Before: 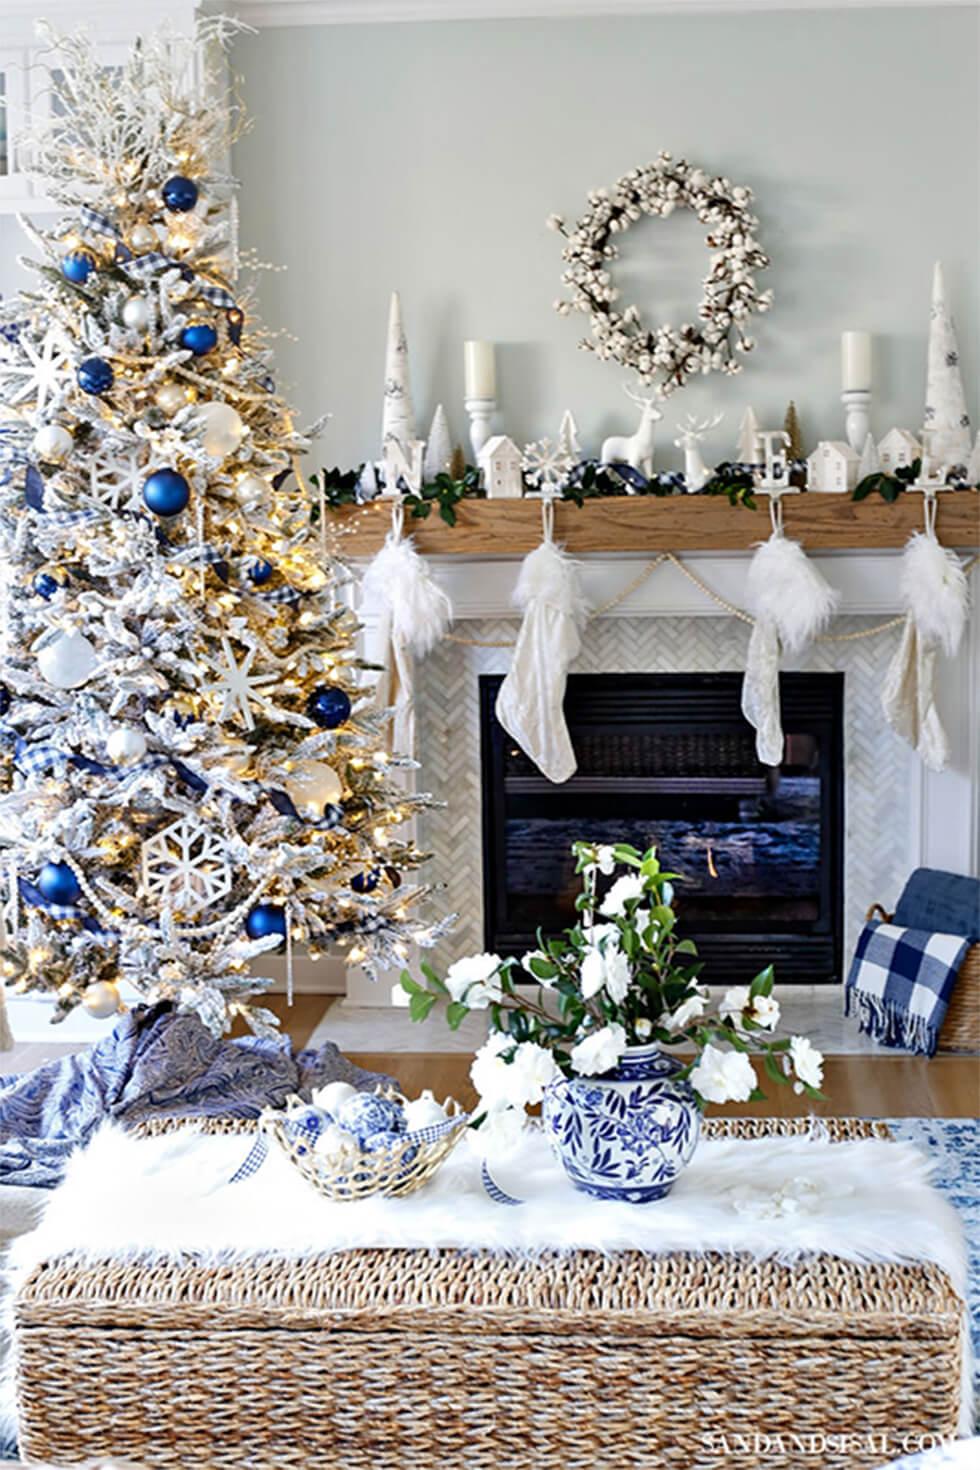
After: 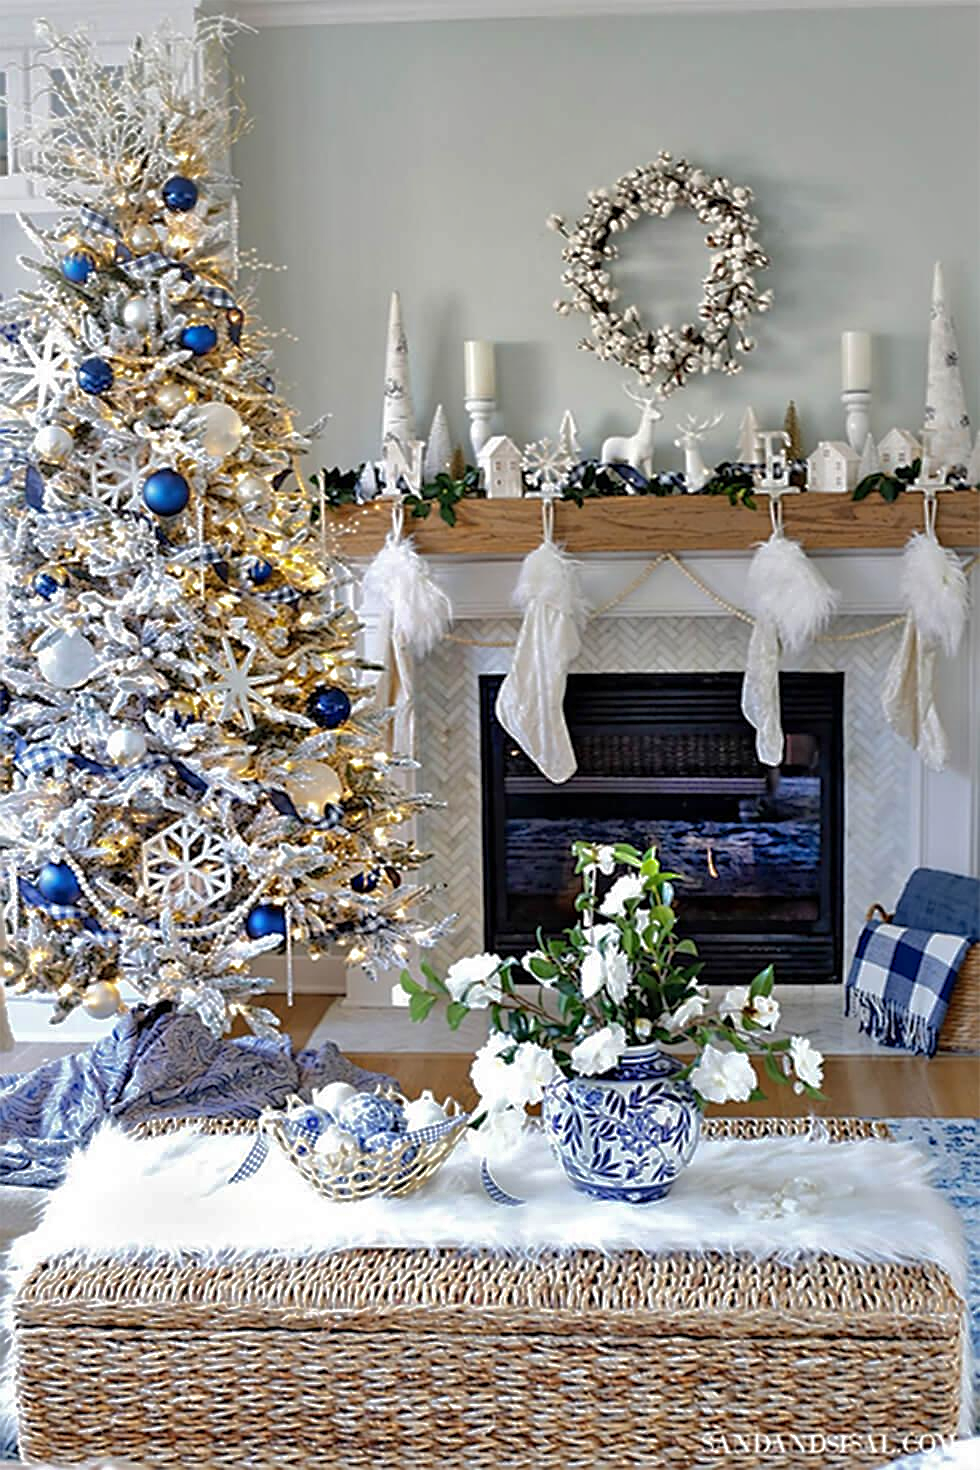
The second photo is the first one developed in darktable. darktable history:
shadows and highlights: shadows 39.25, highlights -59.78
sharpen: on, module defaults
